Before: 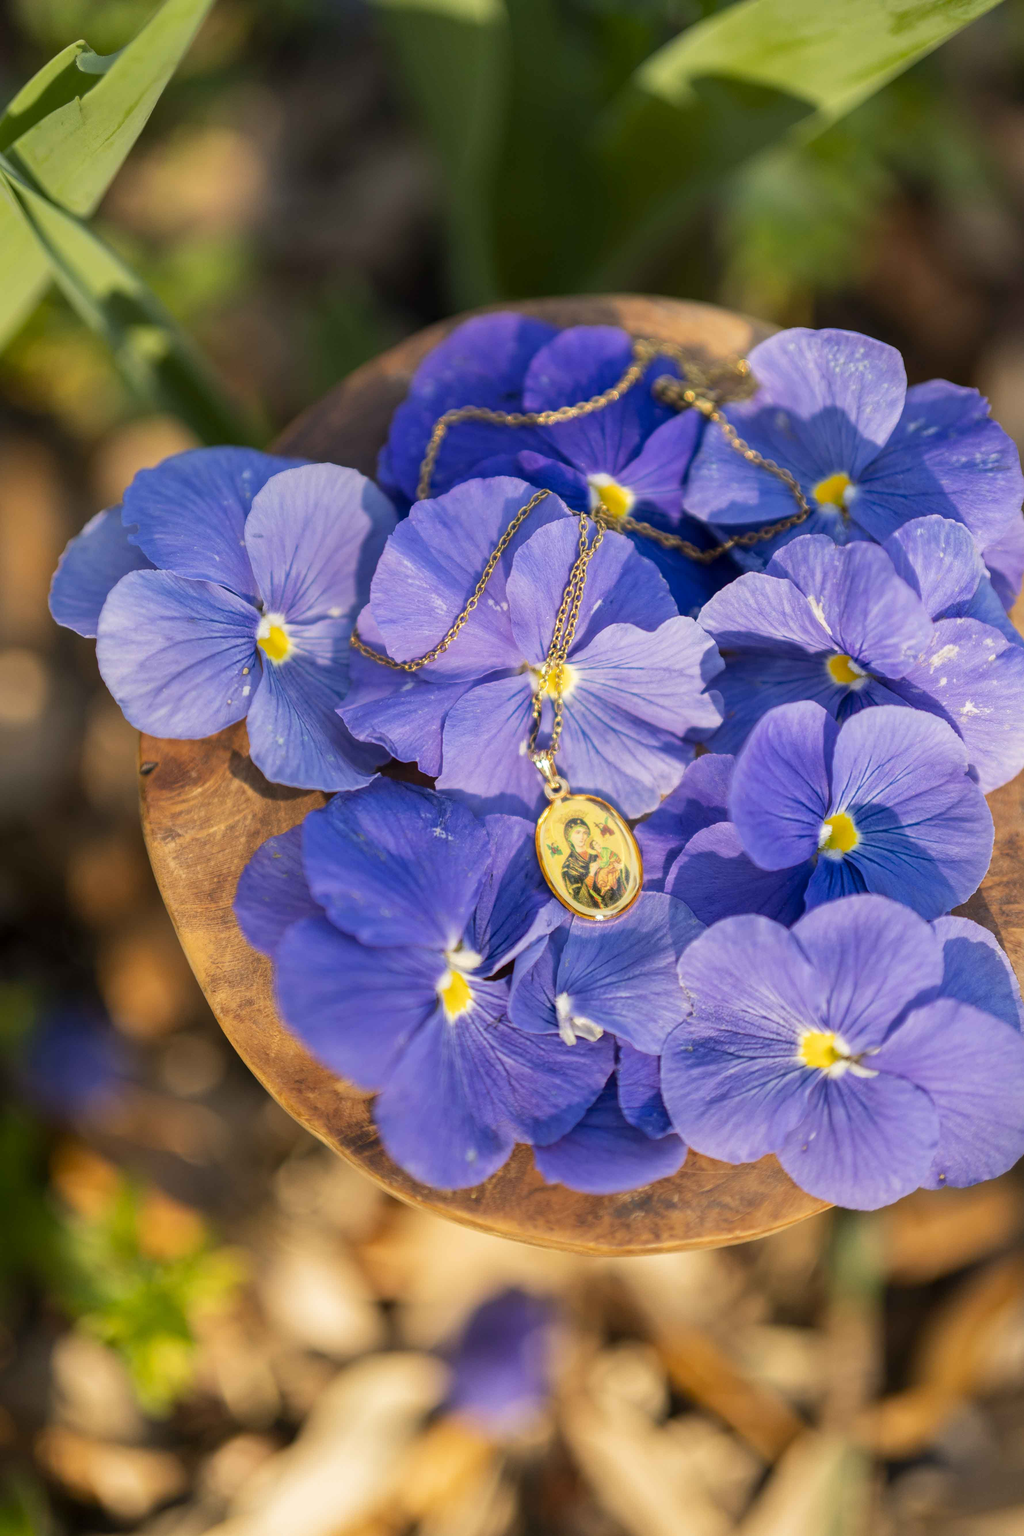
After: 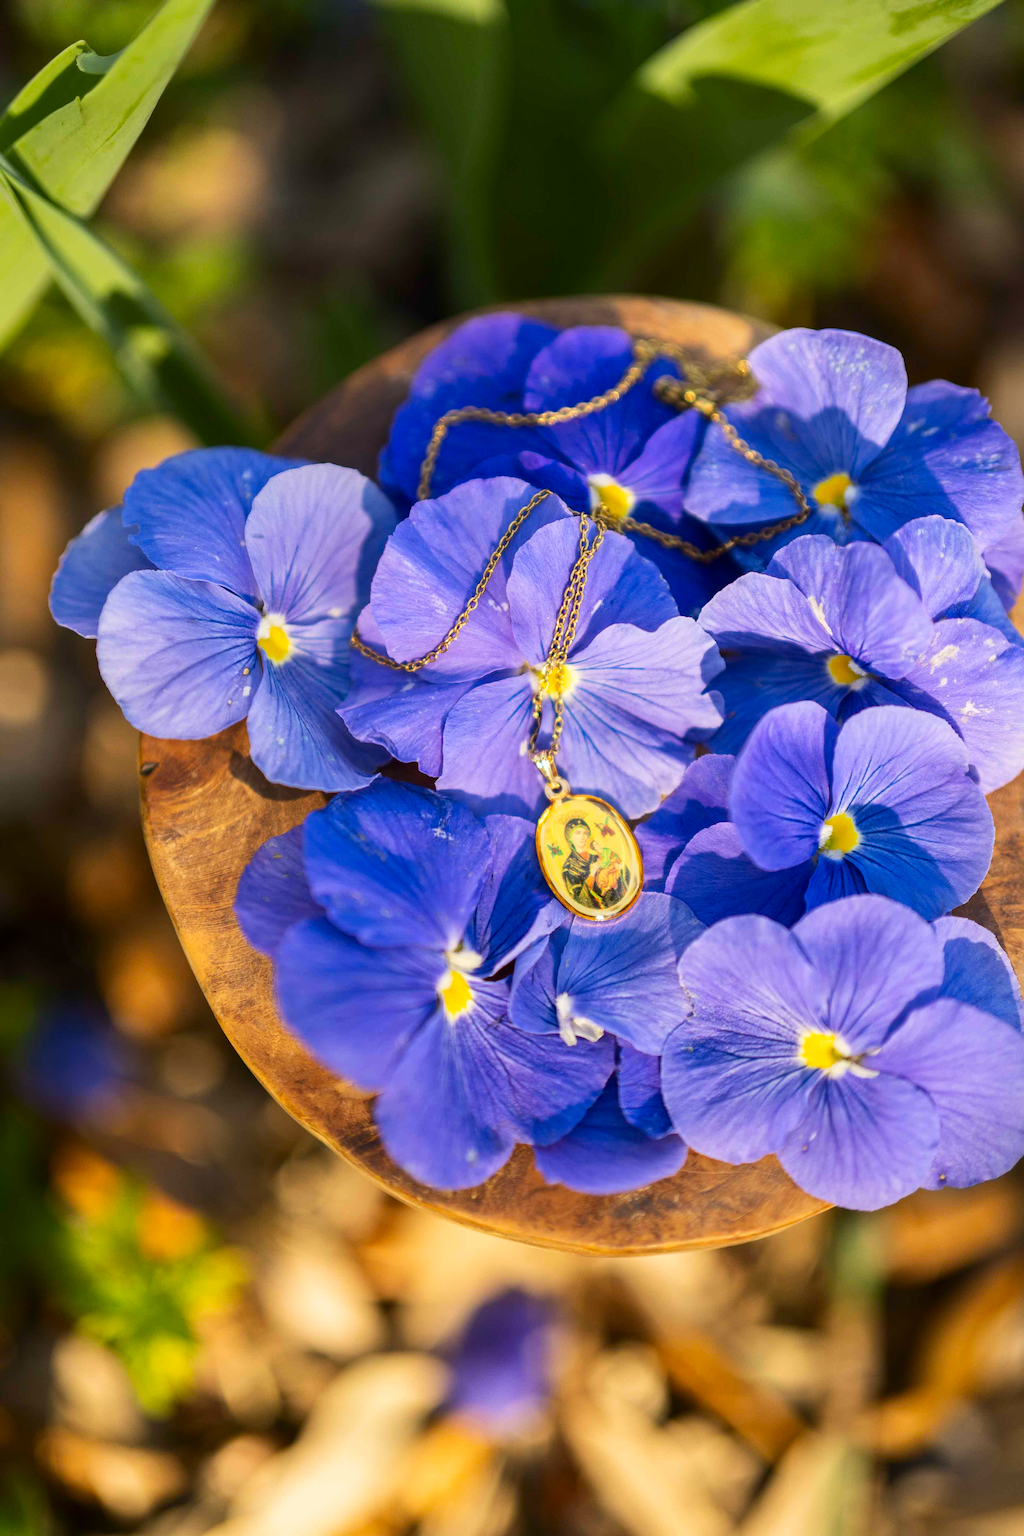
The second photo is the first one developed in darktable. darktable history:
contrast brightness saturation: contrast 0.166, saturation 0.315
